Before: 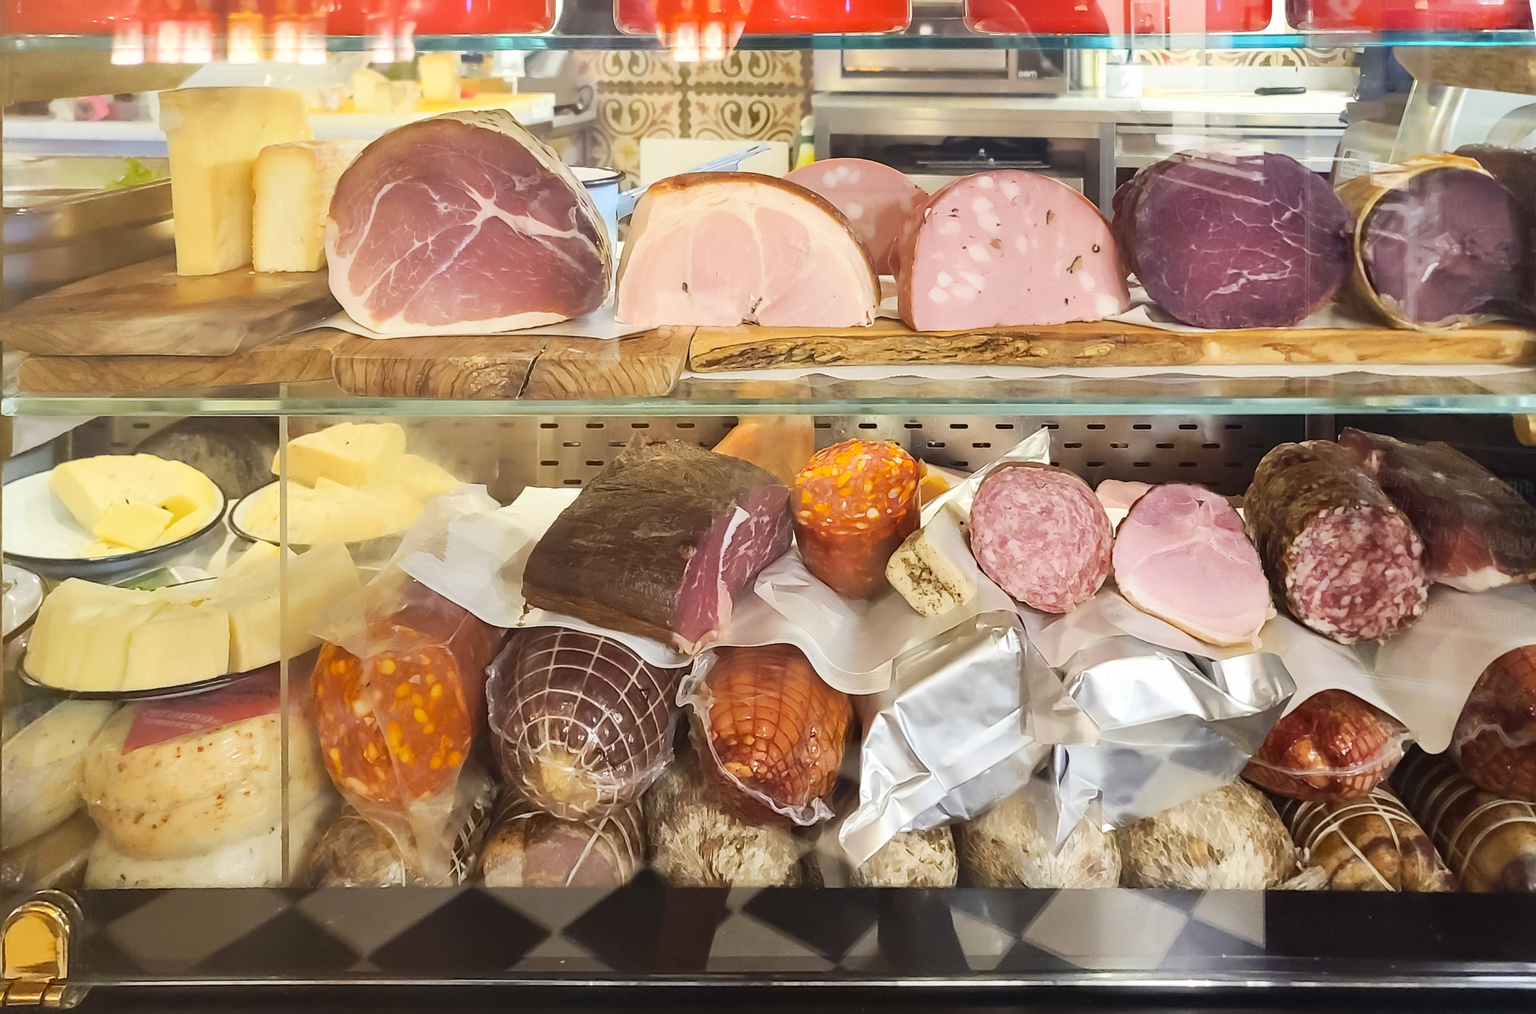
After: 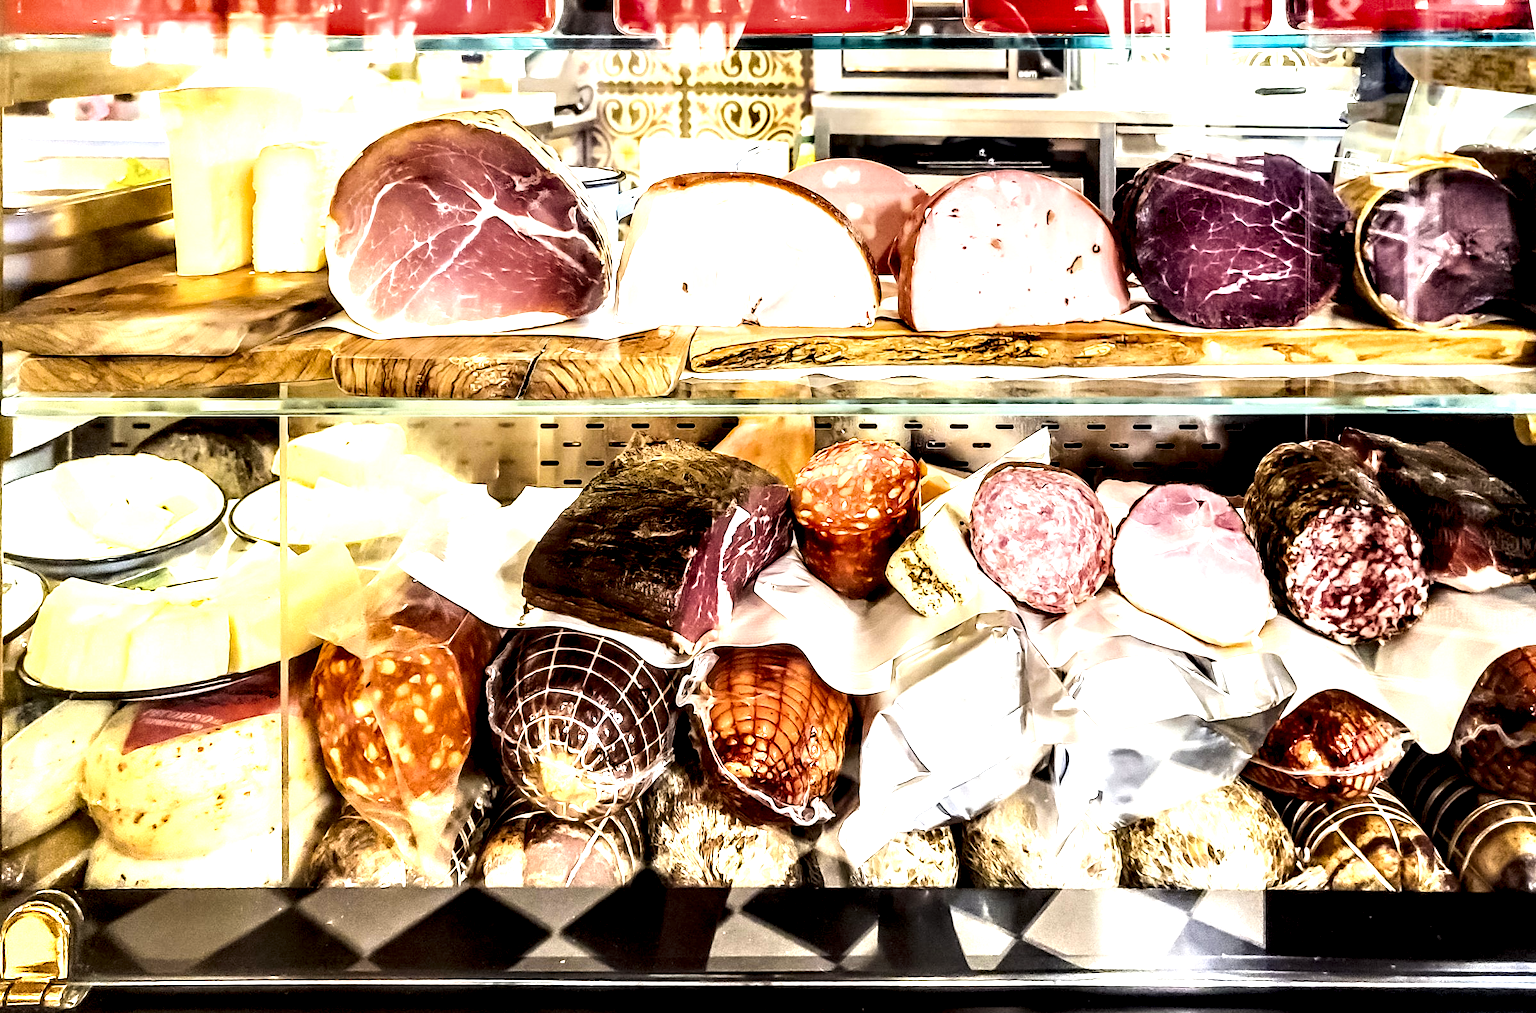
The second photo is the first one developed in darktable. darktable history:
shadows and highlights: radius 332.13, shadows 54.33, highlights -99.54, compress 94.28%, soften with gaussian
exposure: black level correction 0, exposure 1.096 EV, compensate highlight preservation false
color balance rgb: power › luminance 1.593%, global offset › luminance 0.474%, perceptual saturation grading › global saturation 30.297%, perceptual brilliance grading › highlights 3.811%, perceptual brilliance grading › mid-tones -17.523%, perceptual brilliance grading › shadows -41.278%
local contrast: highlights 116%, shadows 44%, detail 295%
filmic rgb: black relative exposure -8.02 EV, white relative exposure 4.05 EV, hardness 4.12, contrast 0.926
color zones: curves: ch1 [(0, 0.523) (0.143, 0.545) (0.286, 0.52) (0.429, 0.506) (0.571, 0.503) (0.714, 0.503) (0.857, 0.508) (1, 0.523)]
